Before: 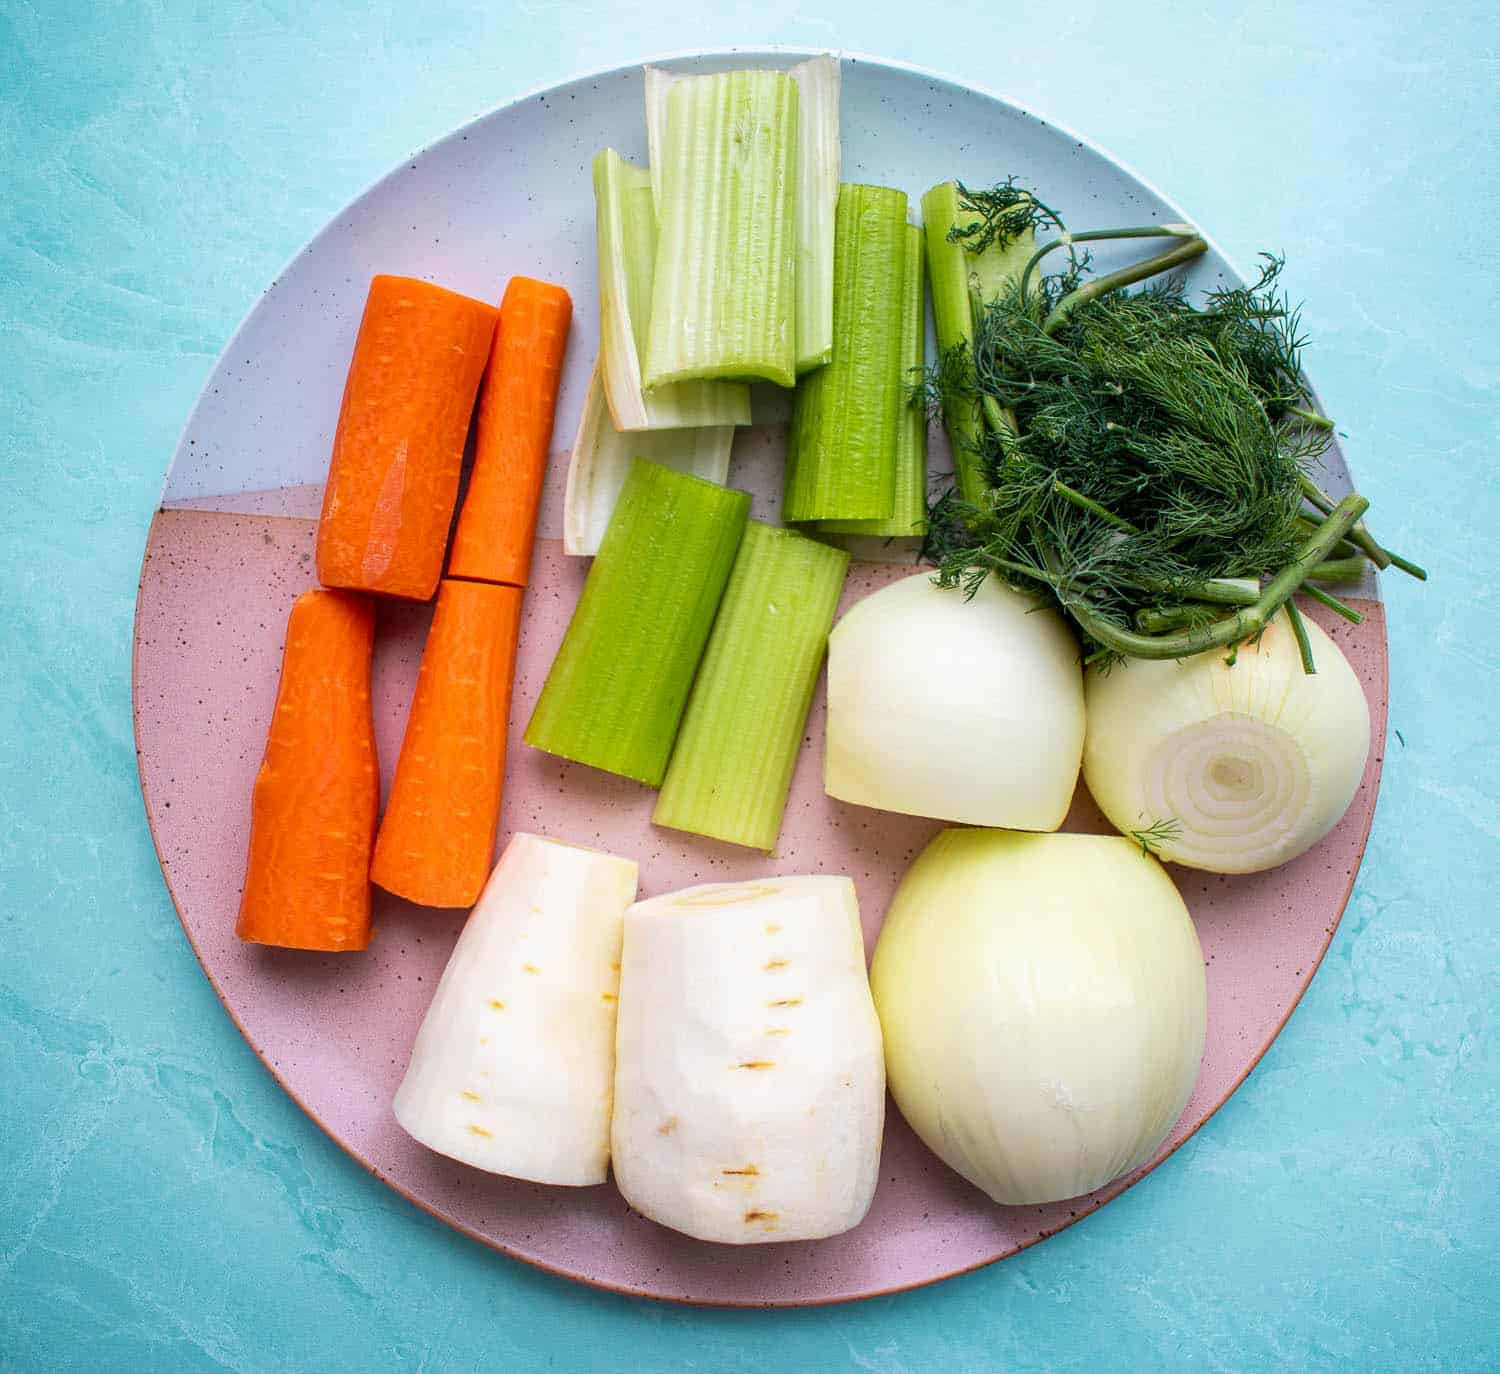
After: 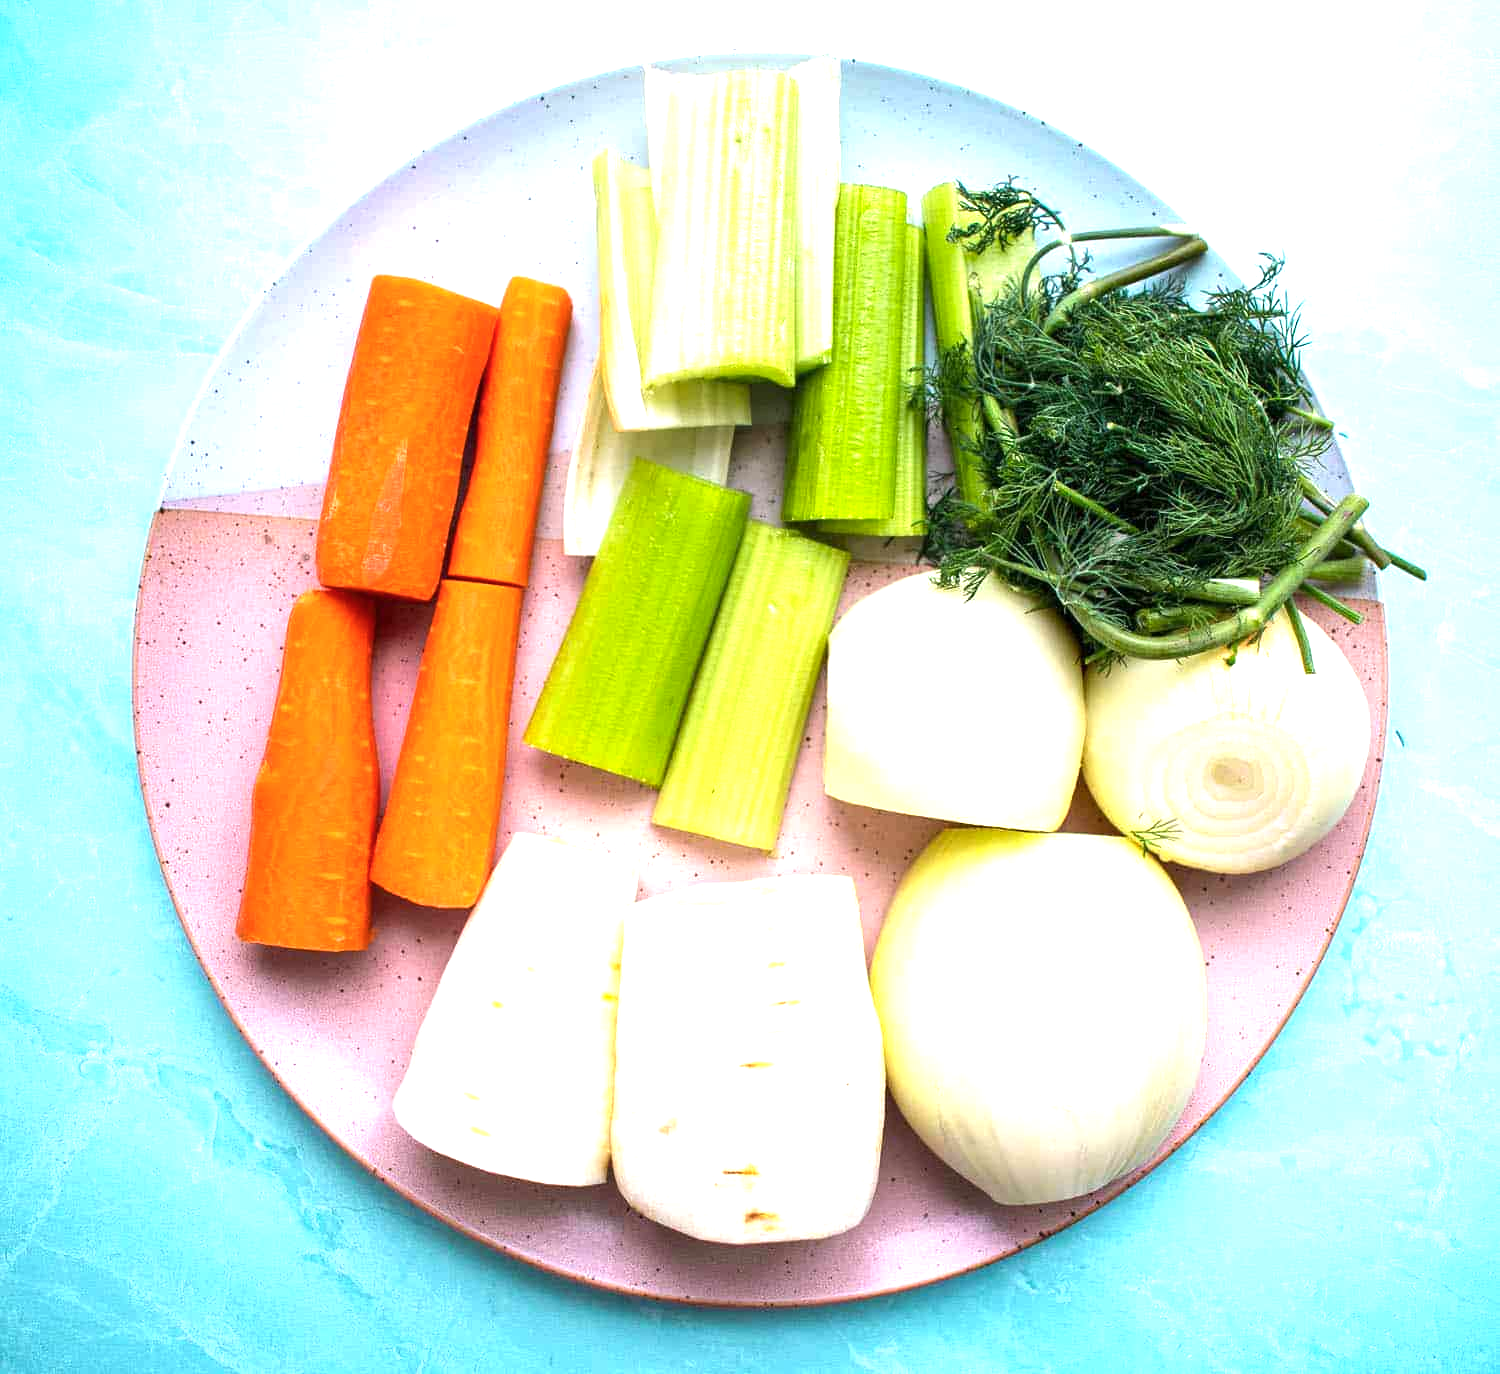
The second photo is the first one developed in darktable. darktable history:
exposure: exposure 0.721 EV, compensate highlight preservation false
tone equalizer: edges refinement/feathering 500, mask exposure compensation -1.57 EV, preserve details no
color balance rgb: shadows lift › luminance -10.213%, shadows lift › chroma 0.959%, shadows lift › hue 115.74°, power › hue 312.99°, perceptual saturation grading › global saturation 0.428%, perceptual brilliance grading › highlights 9.493%, perceptual brilliance grading › mid-tones 5.158%
